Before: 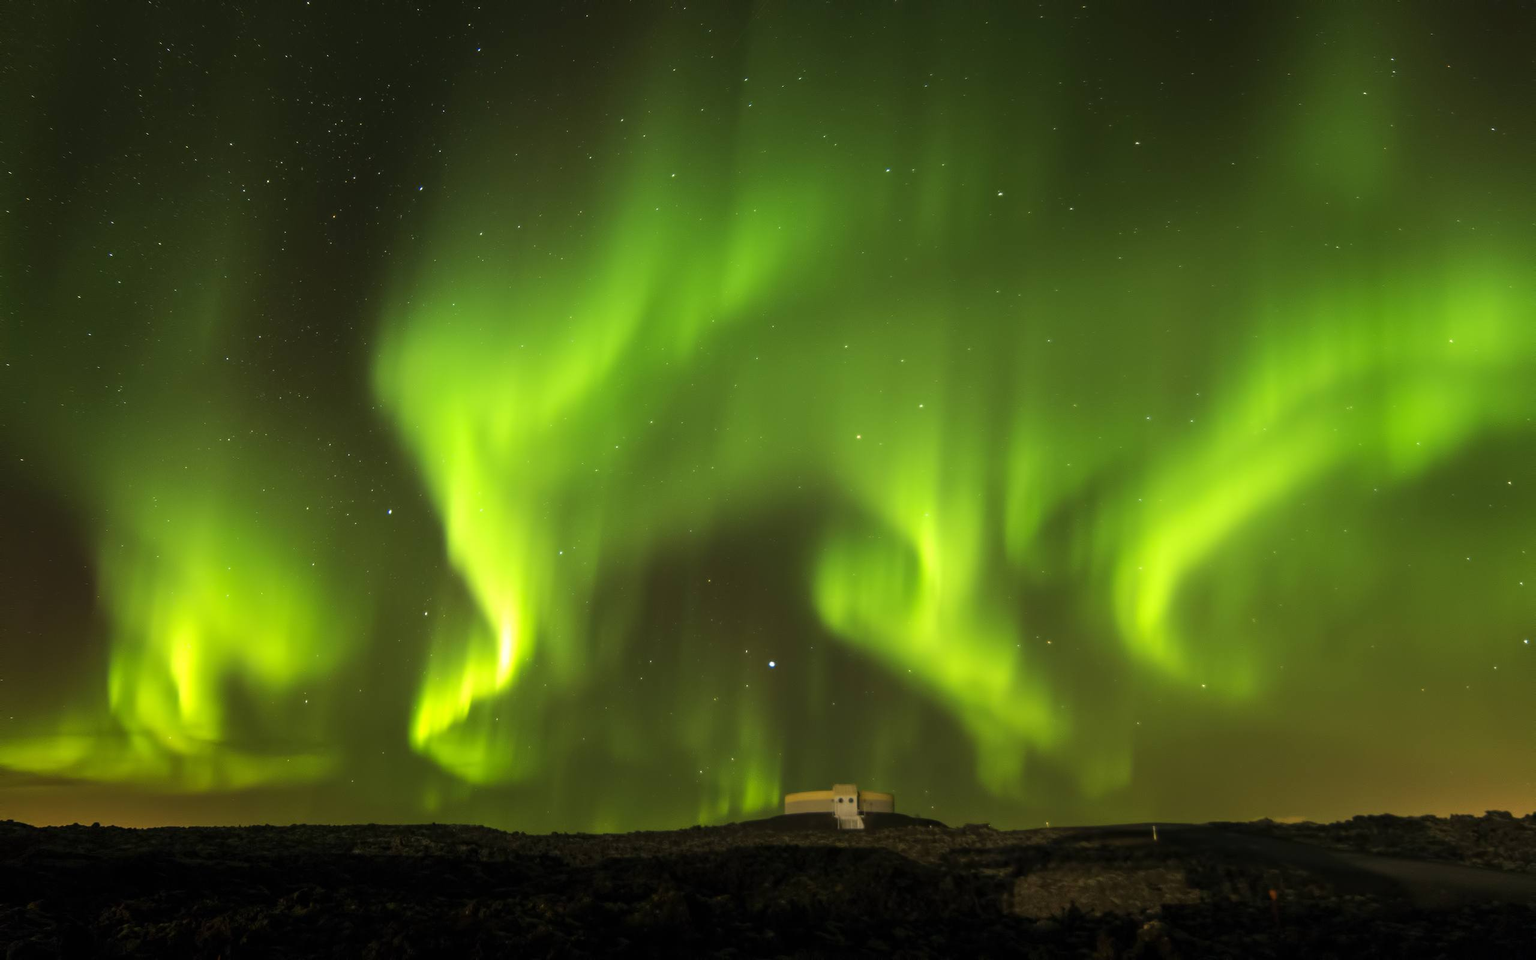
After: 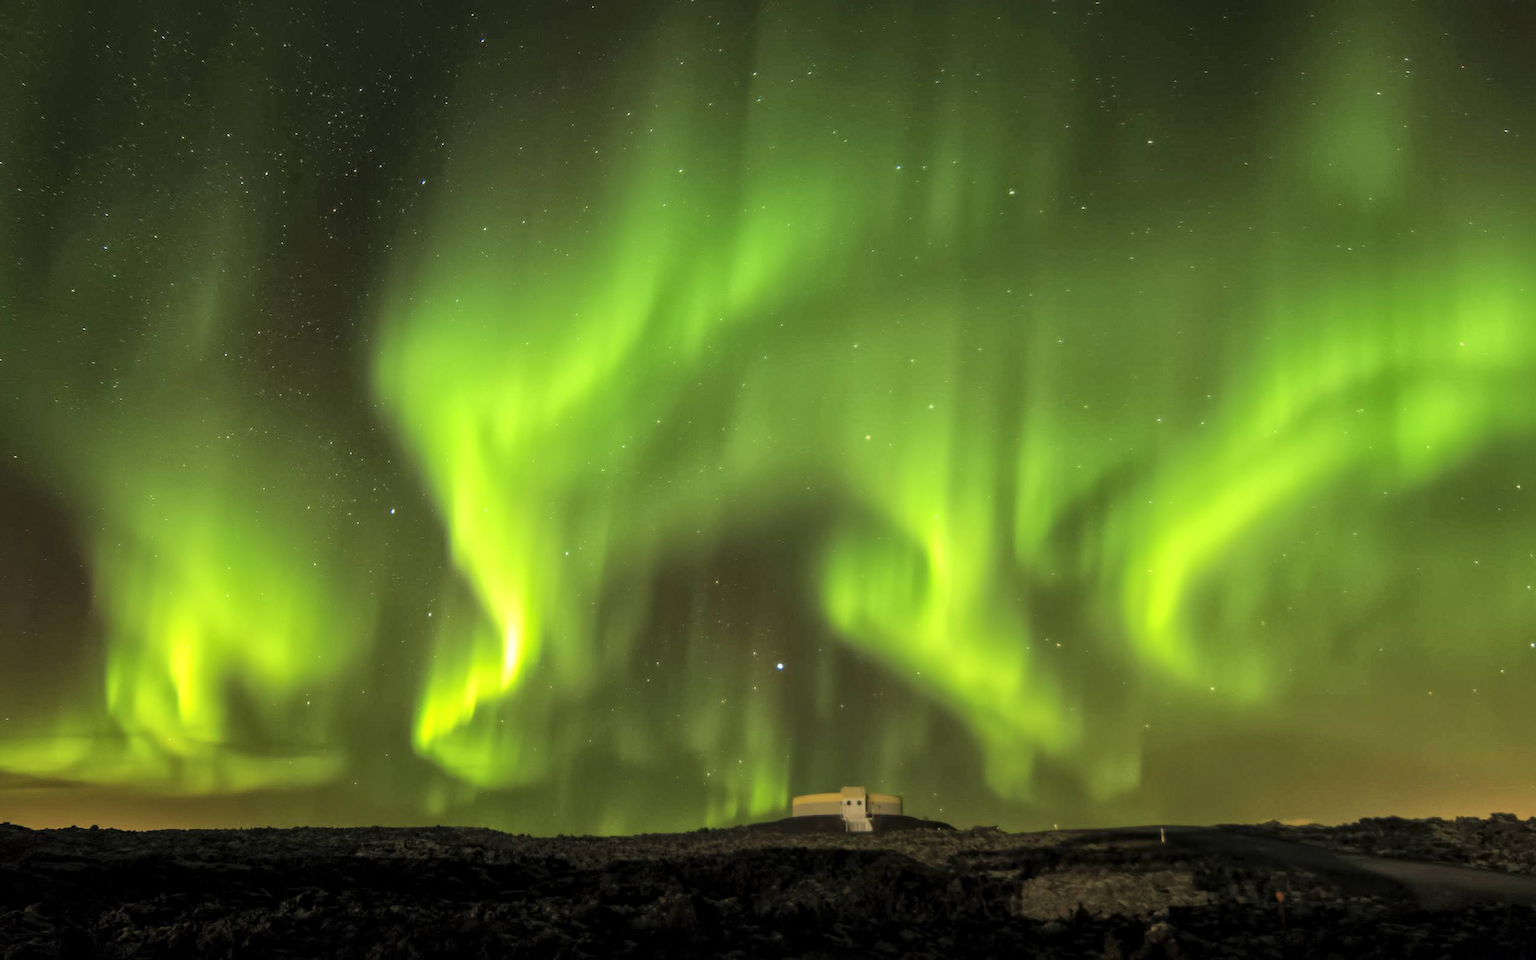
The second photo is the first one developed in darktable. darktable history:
global tonemap: drago (1, 100), detail 1
rotate and perspective: rotation 0.174°, lens shift (vertical) 0.013, lens shift (horizontal) 0.019, shear 0.001, automatic cropping original format, crop left 0.007, crop right 0.991, crop top 0.016, crop bottom 0.997
